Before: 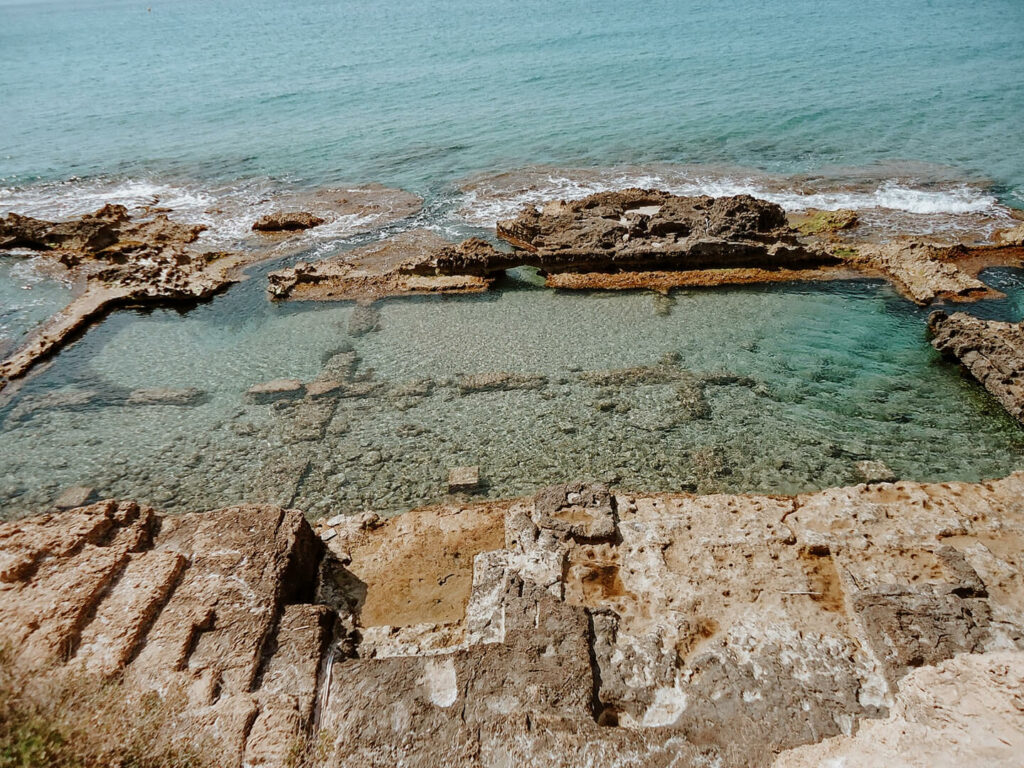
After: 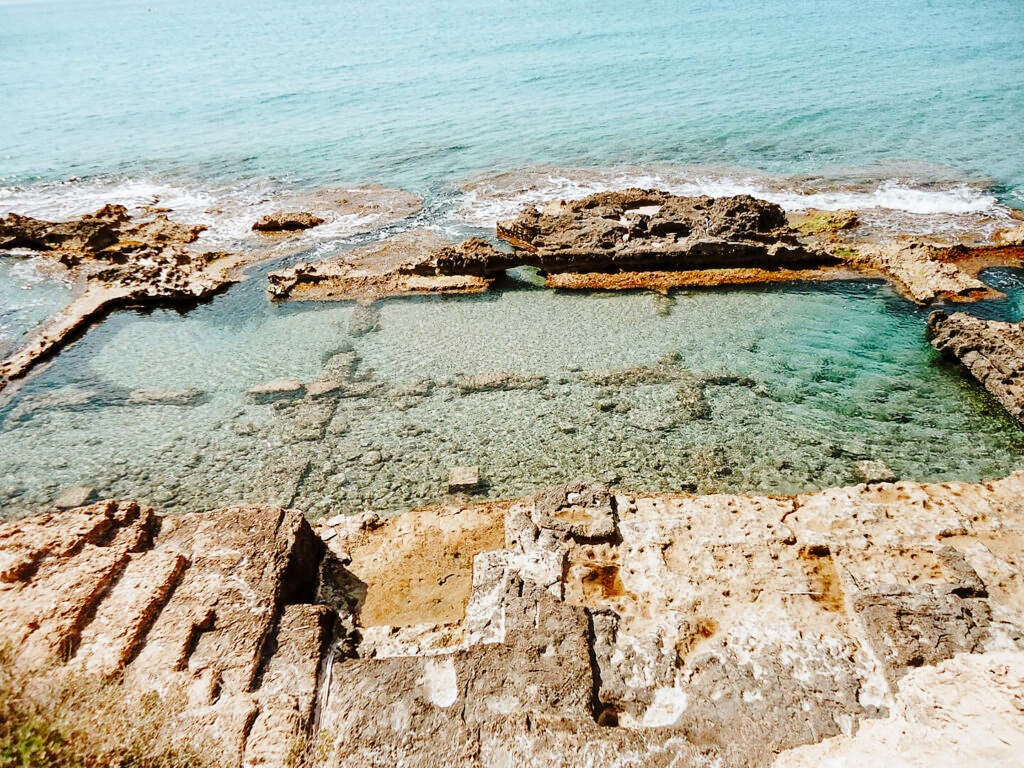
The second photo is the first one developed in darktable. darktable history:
vibrance: vibrance 15%
base curve: curves: ch0 [(0, 0) (0.028, 0.03) (0.121, 0.232) (0.46, 0.748) (0.859, 0.968) (1, 1)], preserve colors none
